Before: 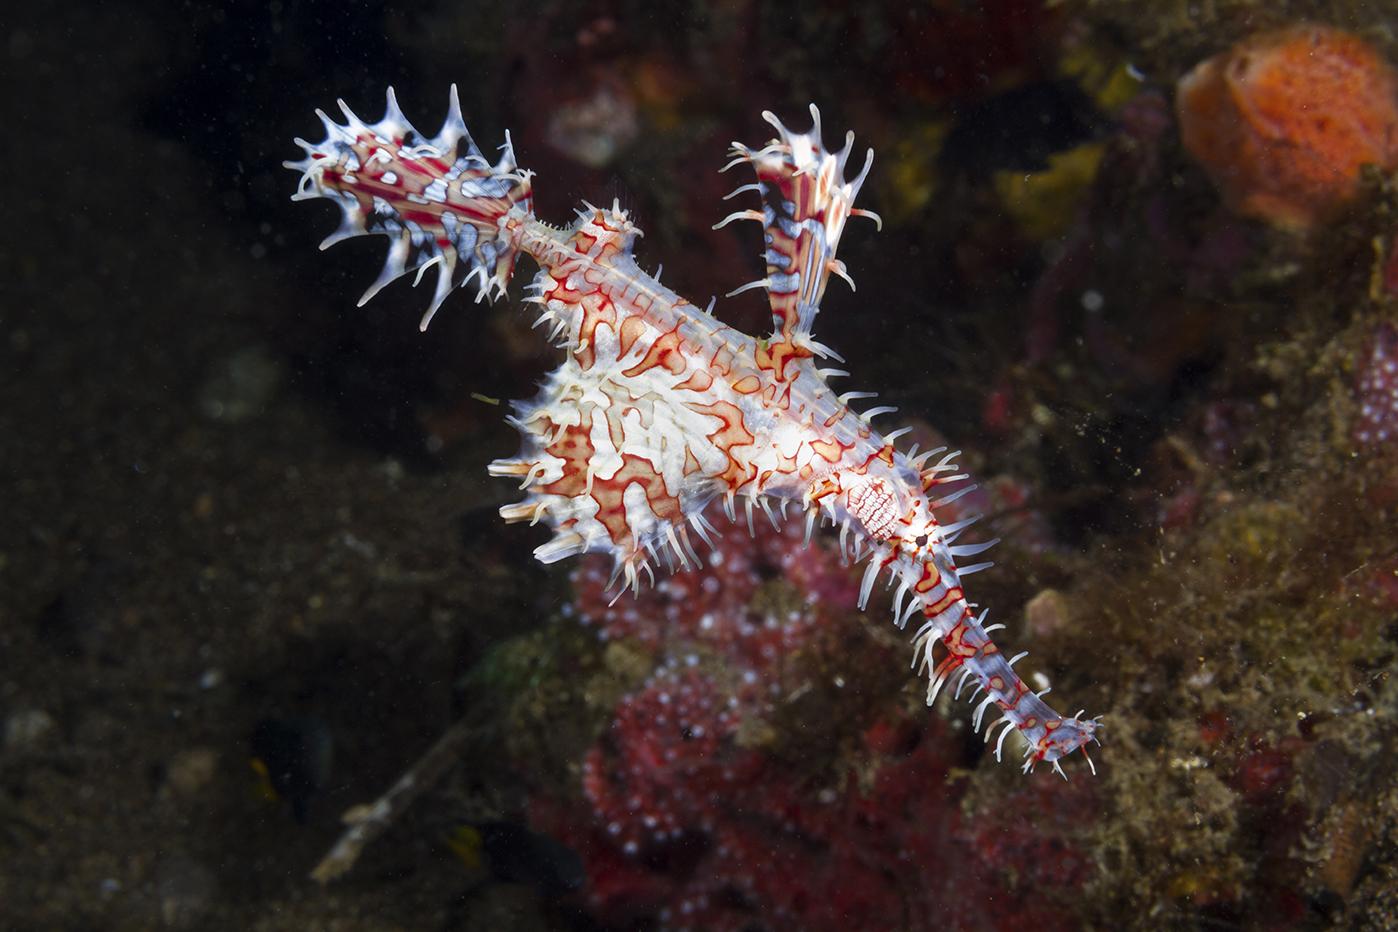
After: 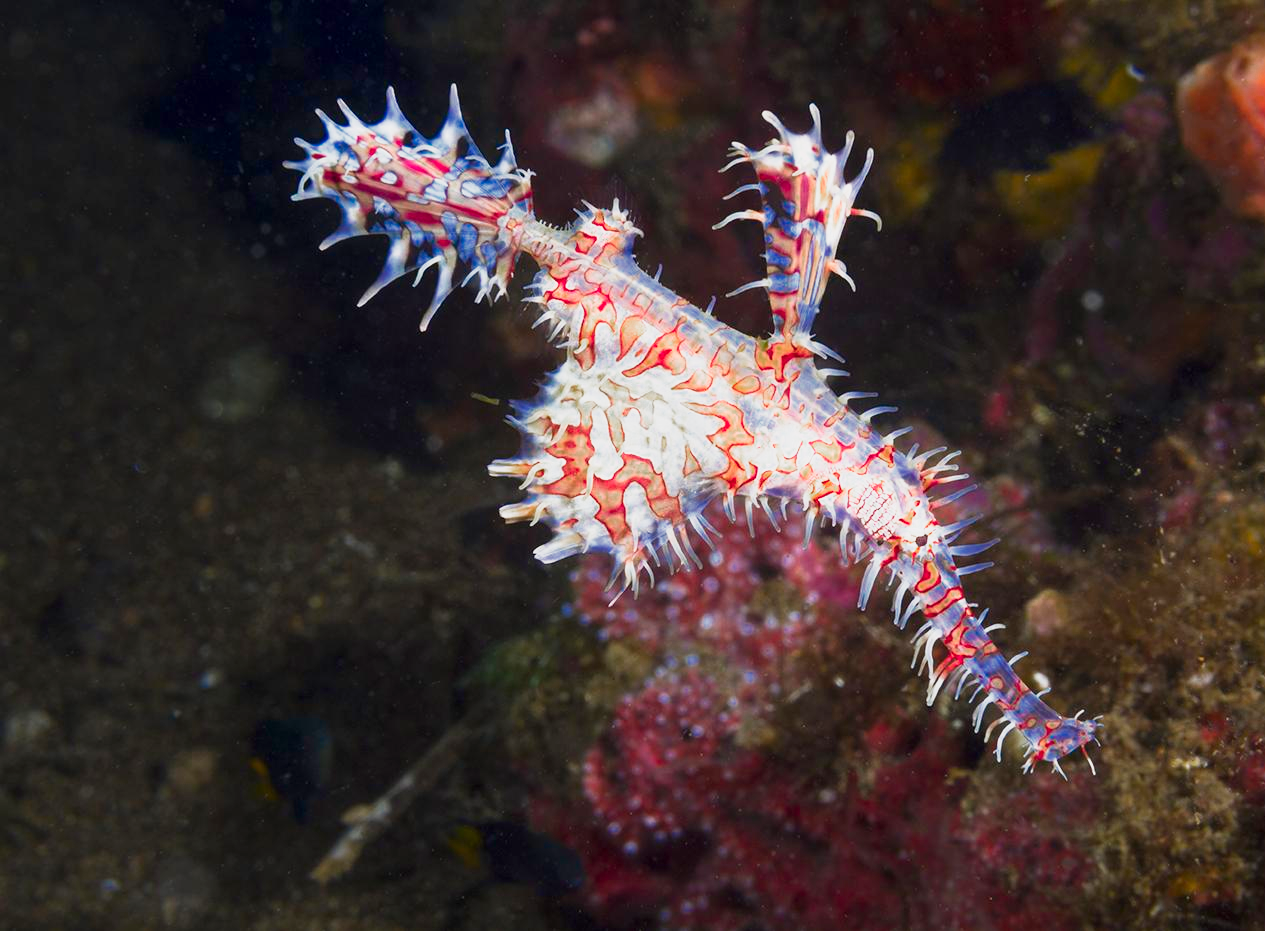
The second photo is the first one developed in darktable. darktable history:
color zones: curves: ch0 [(0, 0.553) (0.123, 0.58) (0.23, 0.419) (0.468, 0.155) (0.605, 0.132) (0.723, 0.063) (0.833, 0.172) (0.921, 0.468)]; ch1 [(0.025, 0.645) (0.229, 0.584) (0.326, 0.551) (0.537, 0.446) (0.599, 0.911) (0.708, 1) (0.805, 0.944)]; ch2 [(0.086, 0.468) (0.254, 0.464) (0.638, 0.564) (0.702, 0.592) (0.768, 0.564)]
crop: right 9.509%, bottom 0.031%
base curve: curves: ch0 [(0, 0) (0.088, 0.125) (0.176, 0.251) (0.354, 0.501) (0.613, 0.749) (1, 0.877)], preserve colors none
